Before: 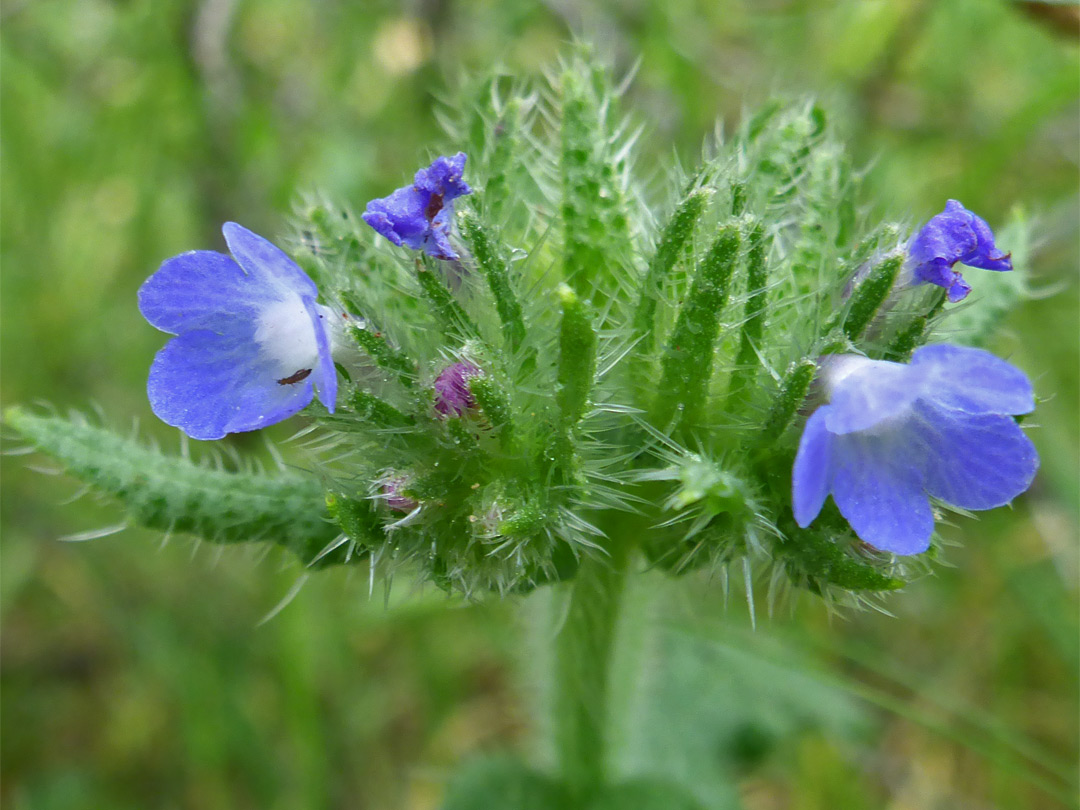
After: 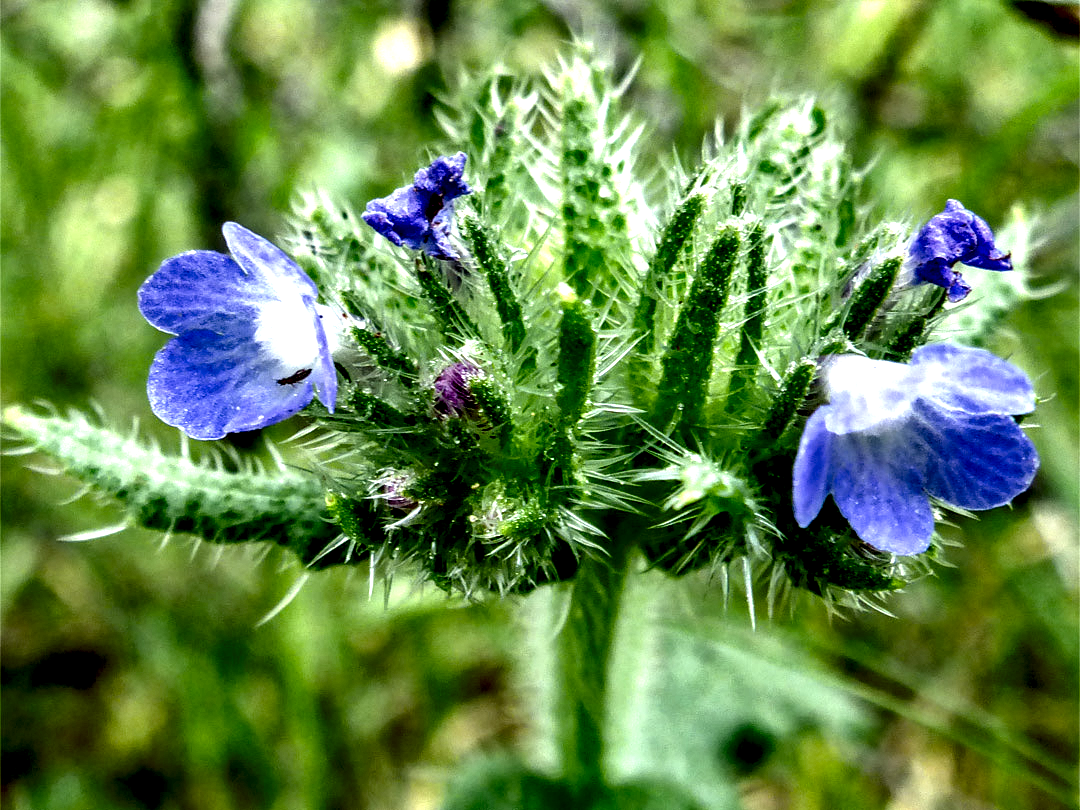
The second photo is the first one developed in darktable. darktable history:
exposure: black level correction 0.025, exposure 0.186 EV, compensate exposure bias true, compensate highlight preservation false
local contrast: highlights 113%, shadows 45%, detail 295%
